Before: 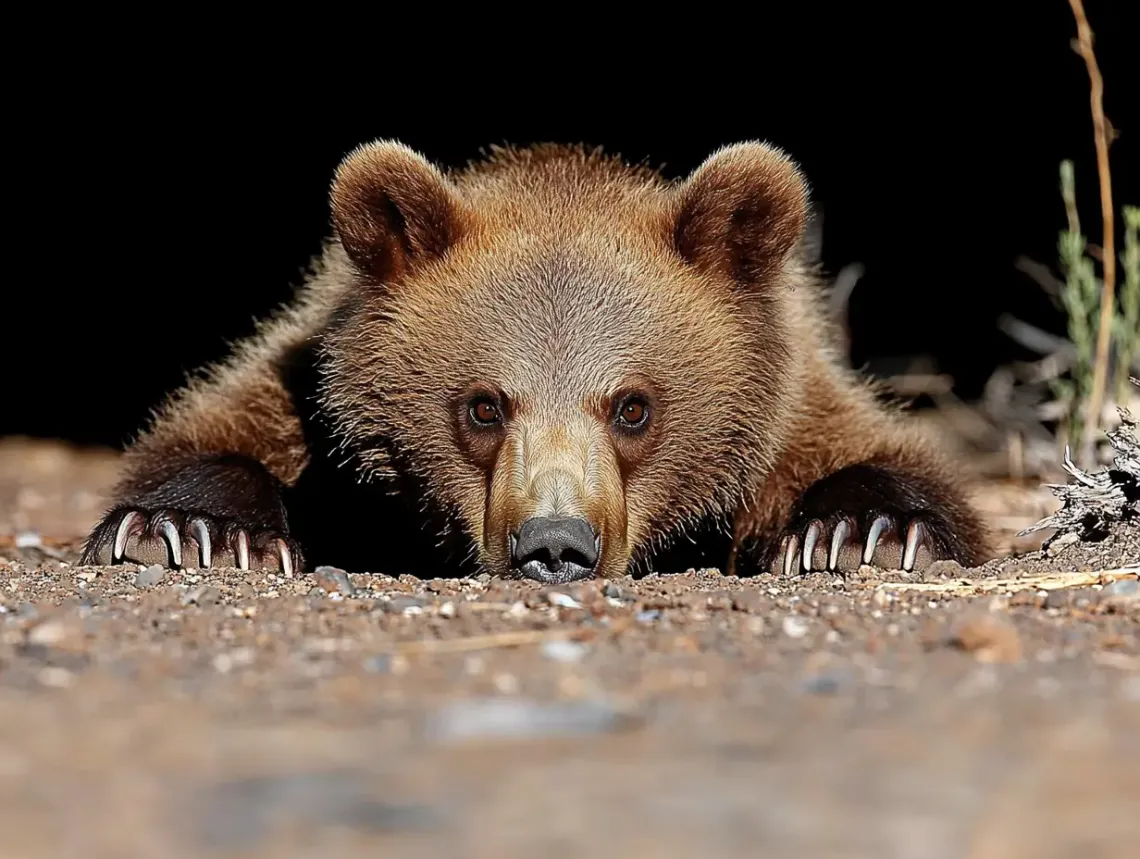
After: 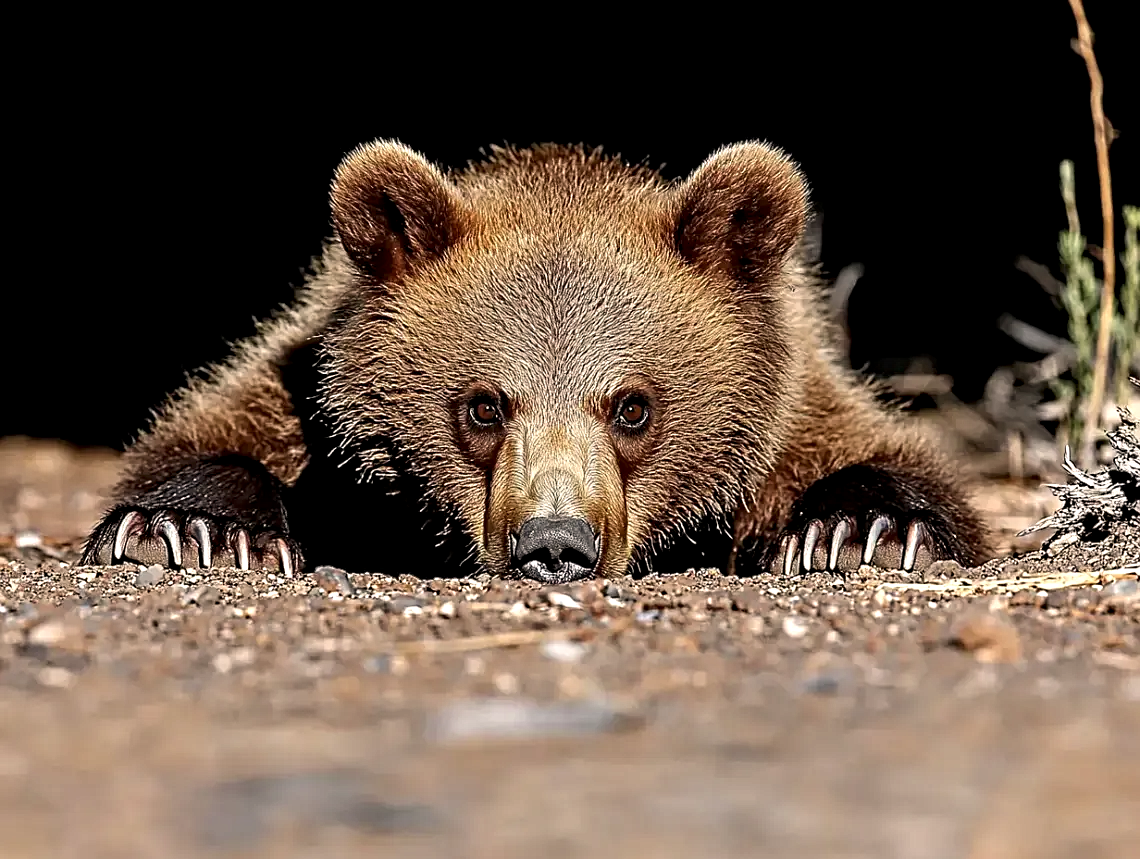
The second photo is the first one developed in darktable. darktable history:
contrast equalizer: octaves 7, y [[0.5, 0.542, 0.583, 0.625, 0.667, 0.708], [0.5 ×6], [0.5 ×6], [0 ×6], [0 ×6]]
color correction: highlights a* 3.79, highlights b* 5.11
